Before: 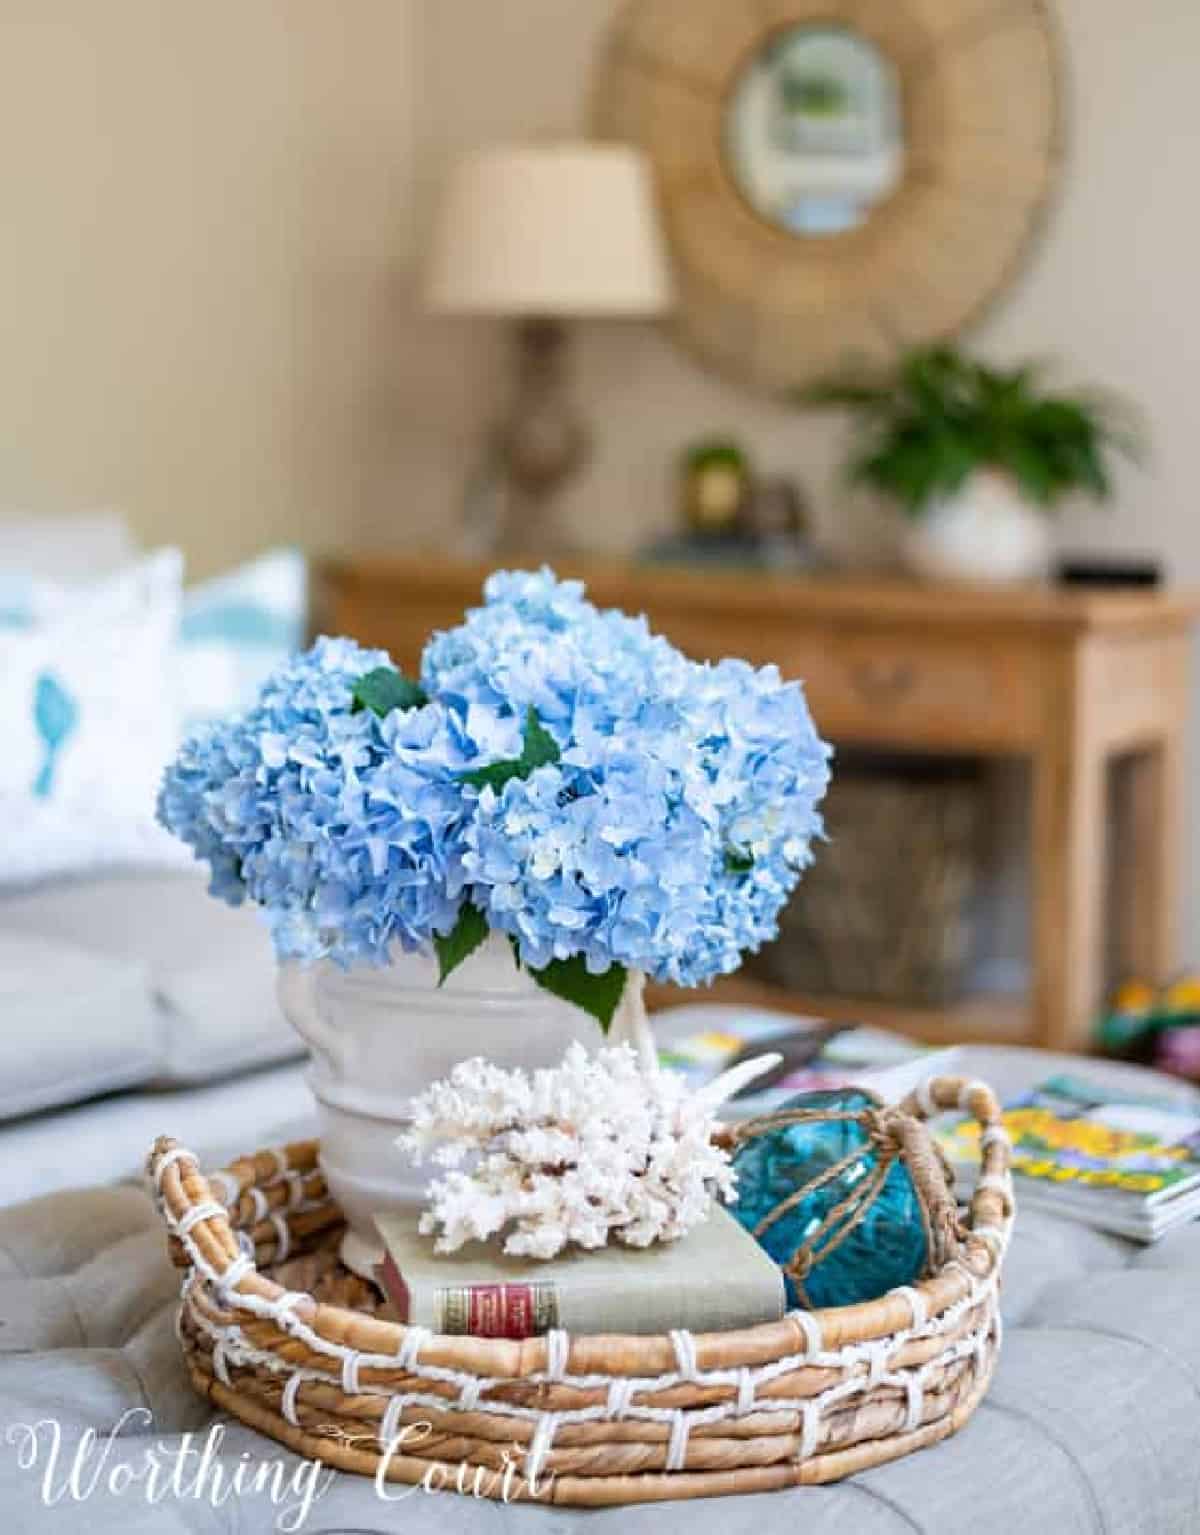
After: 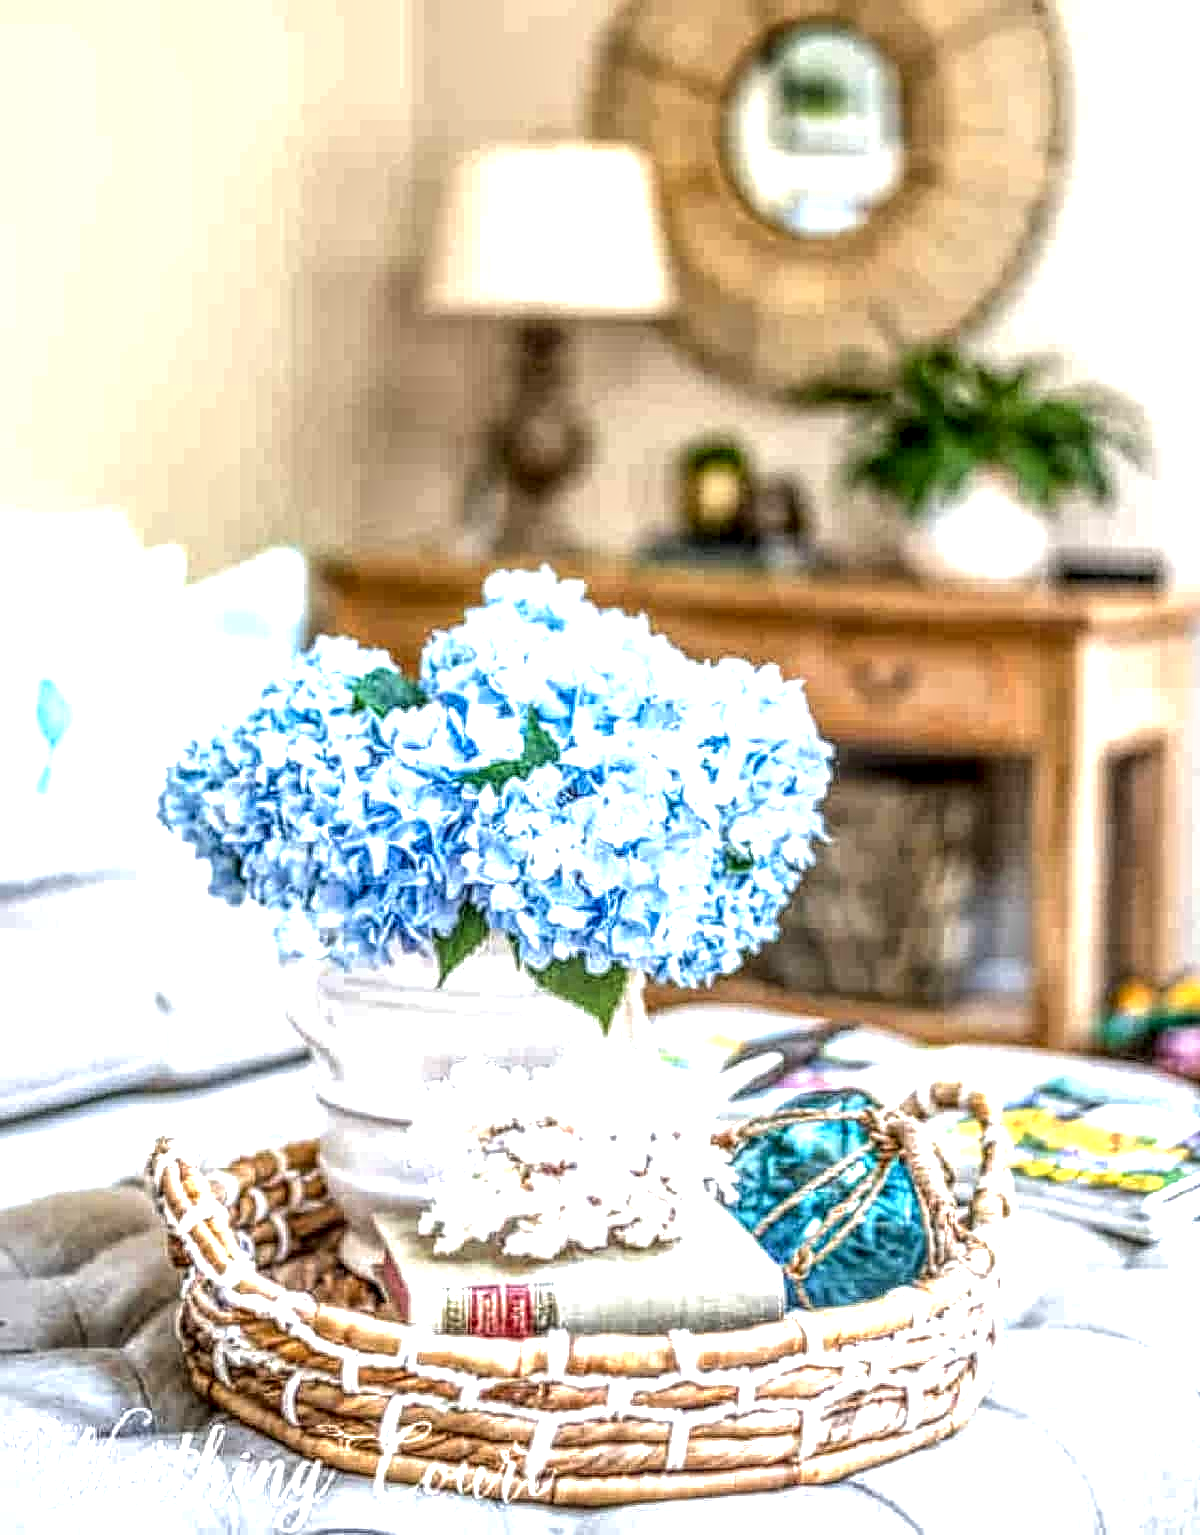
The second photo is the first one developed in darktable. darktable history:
local contrast: highlights 6%, shadows 2%, detail 300%, midtone range 0.296
exposure: exposure 1.001 EV, compensate exposure bias true, compensate highlight preservation false
